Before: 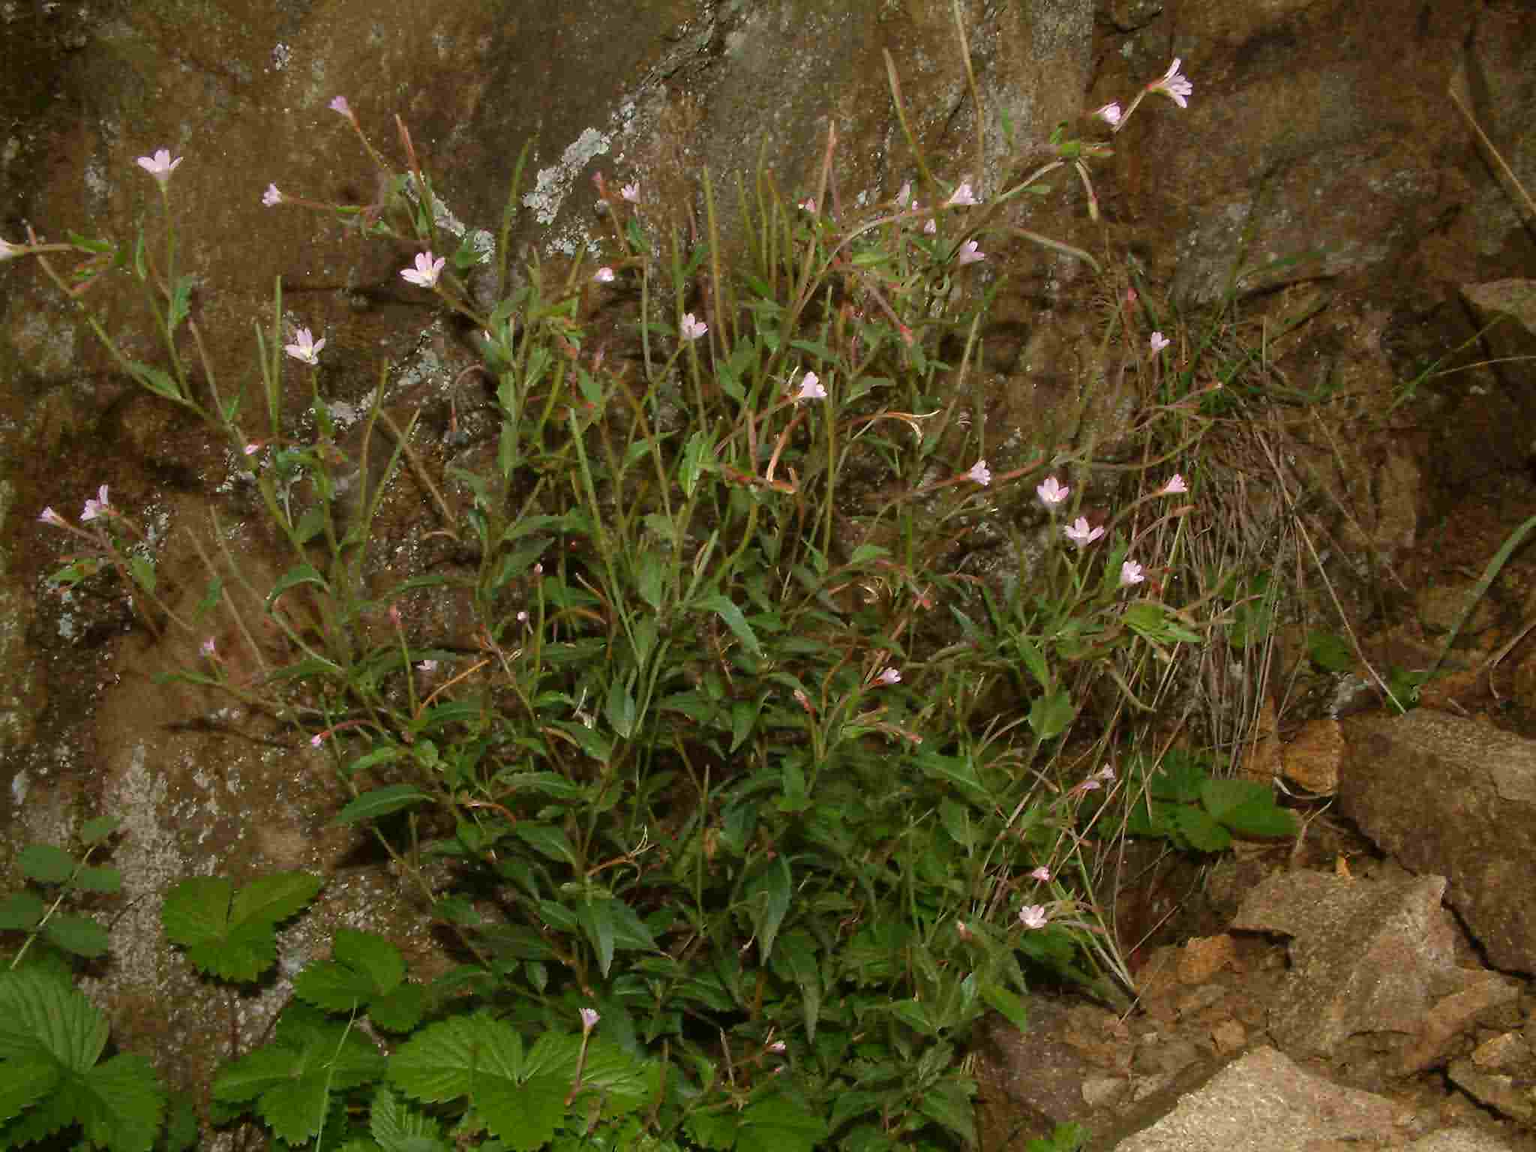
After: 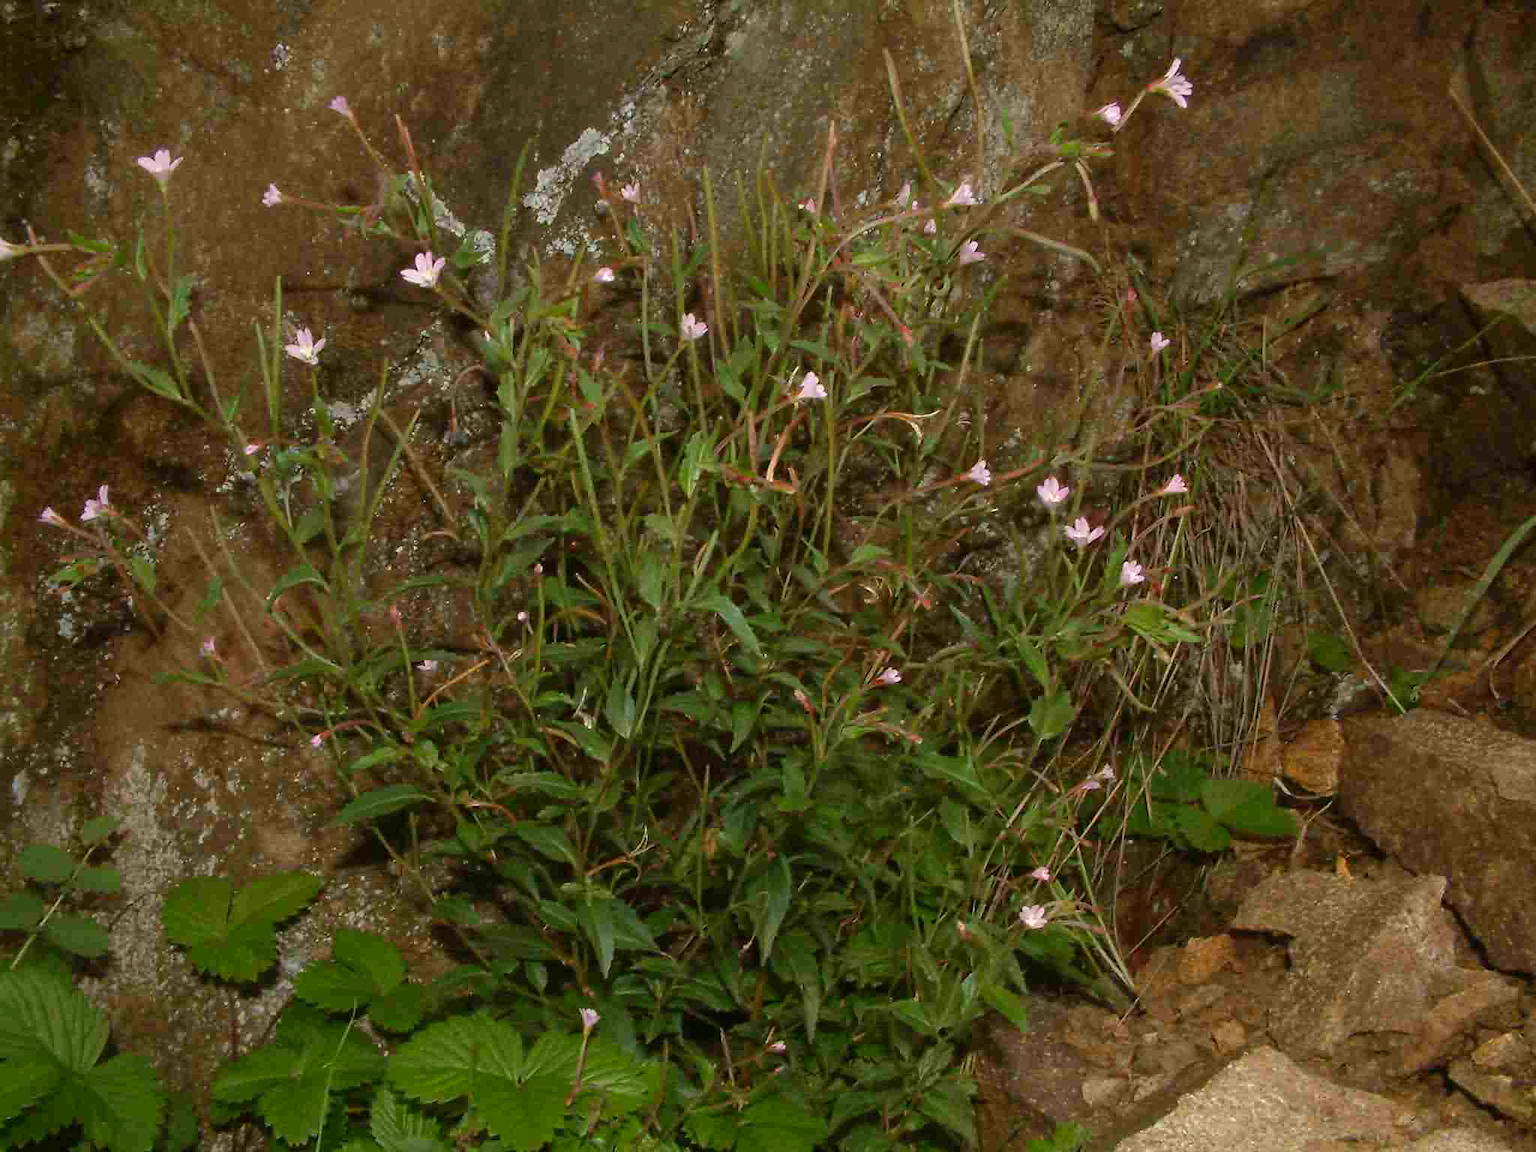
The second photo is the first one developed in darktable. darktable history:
contrast brightness saturation: contrast -0.01, brightness -0.006, saturation 0.037
